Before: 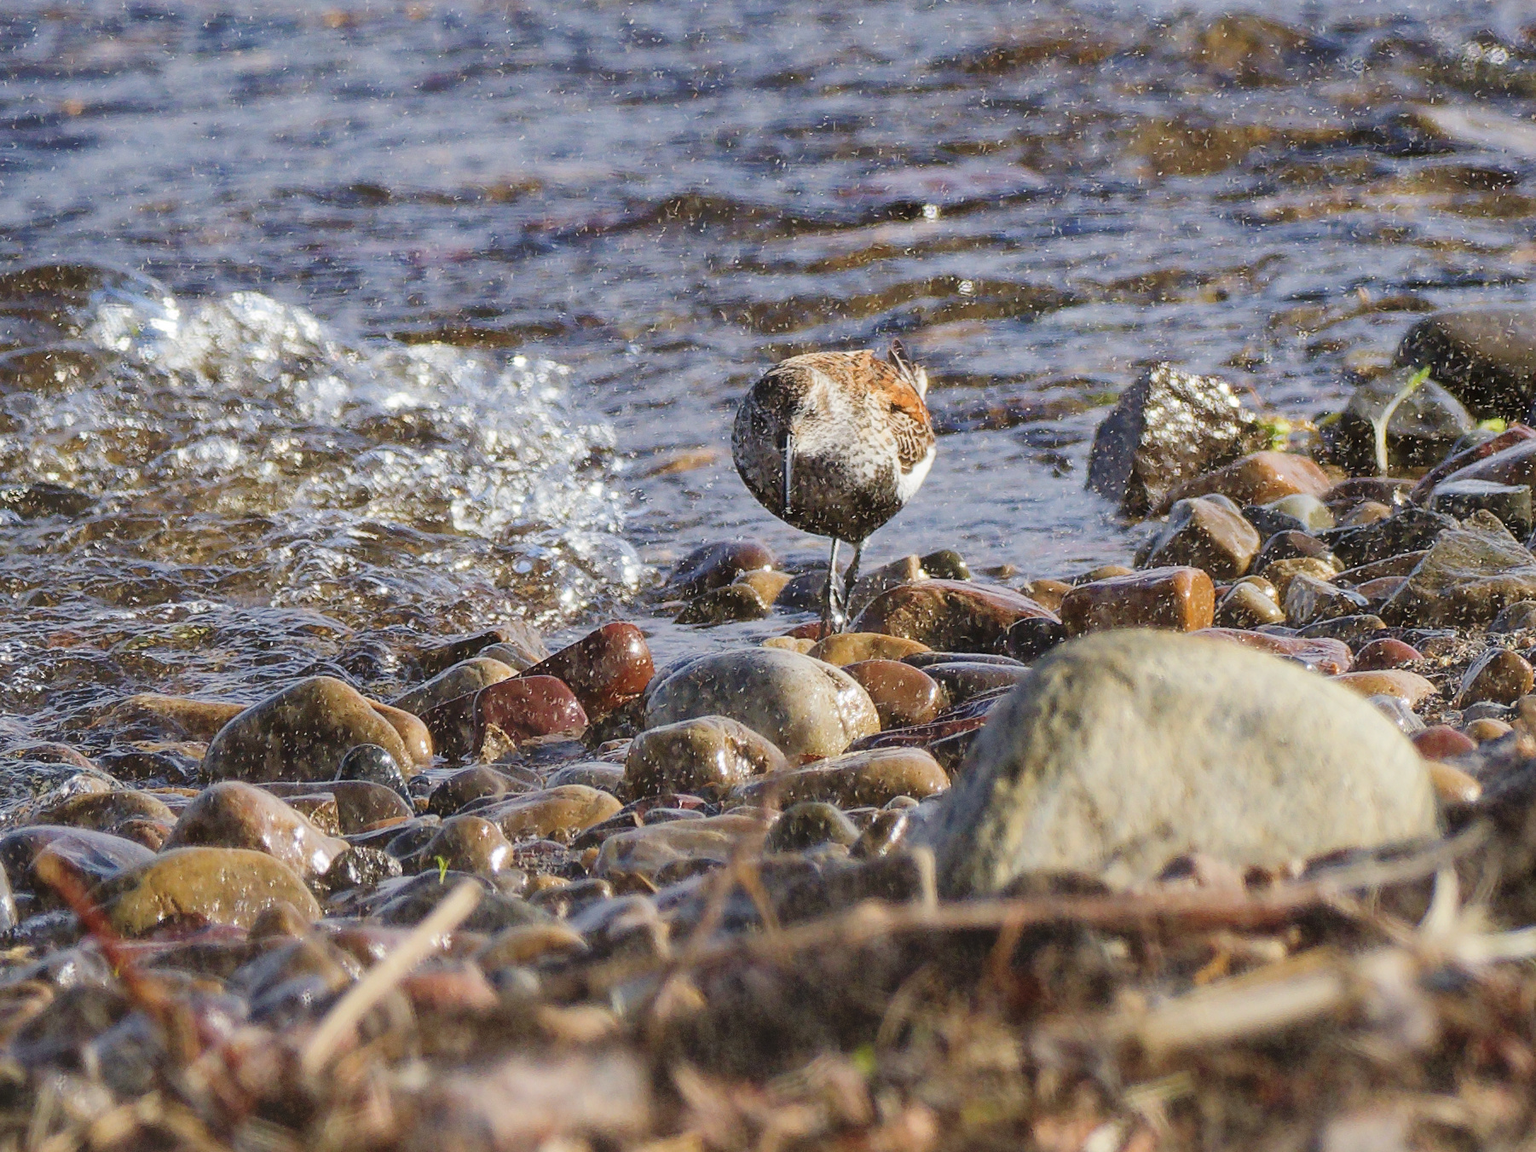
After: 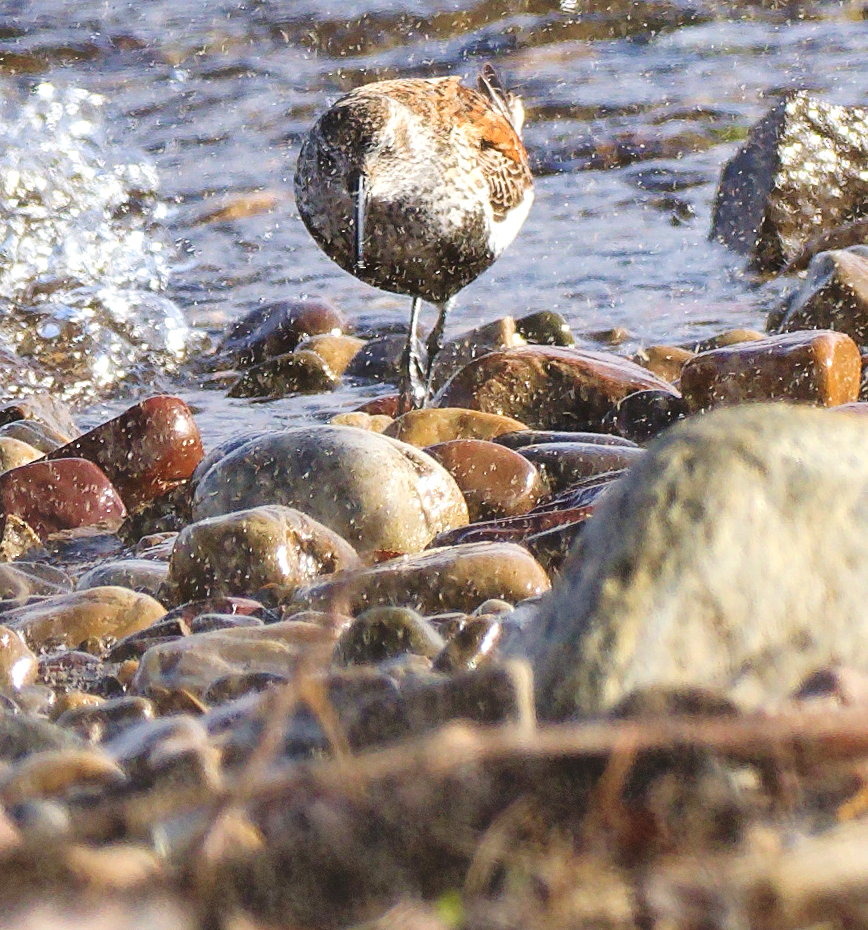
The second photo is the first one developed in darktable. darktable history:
crop: left 31.35%, top 24.75%, right 20.429%, bottom 6.355%
exposure: black level correction 0.001, exposure 0.498 EV, compensate highlight preservation false
